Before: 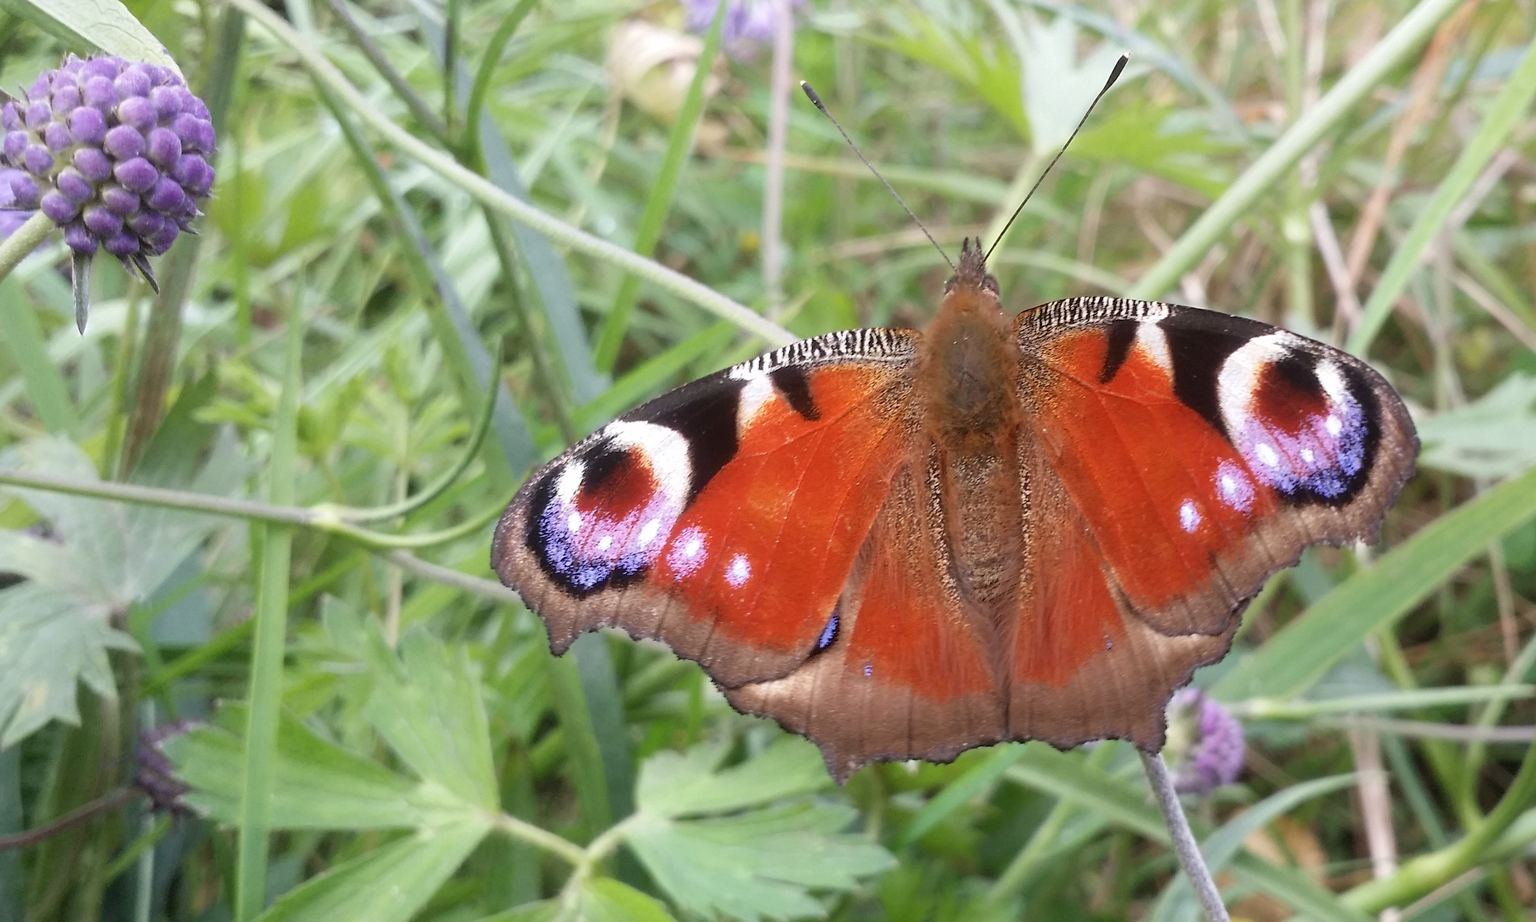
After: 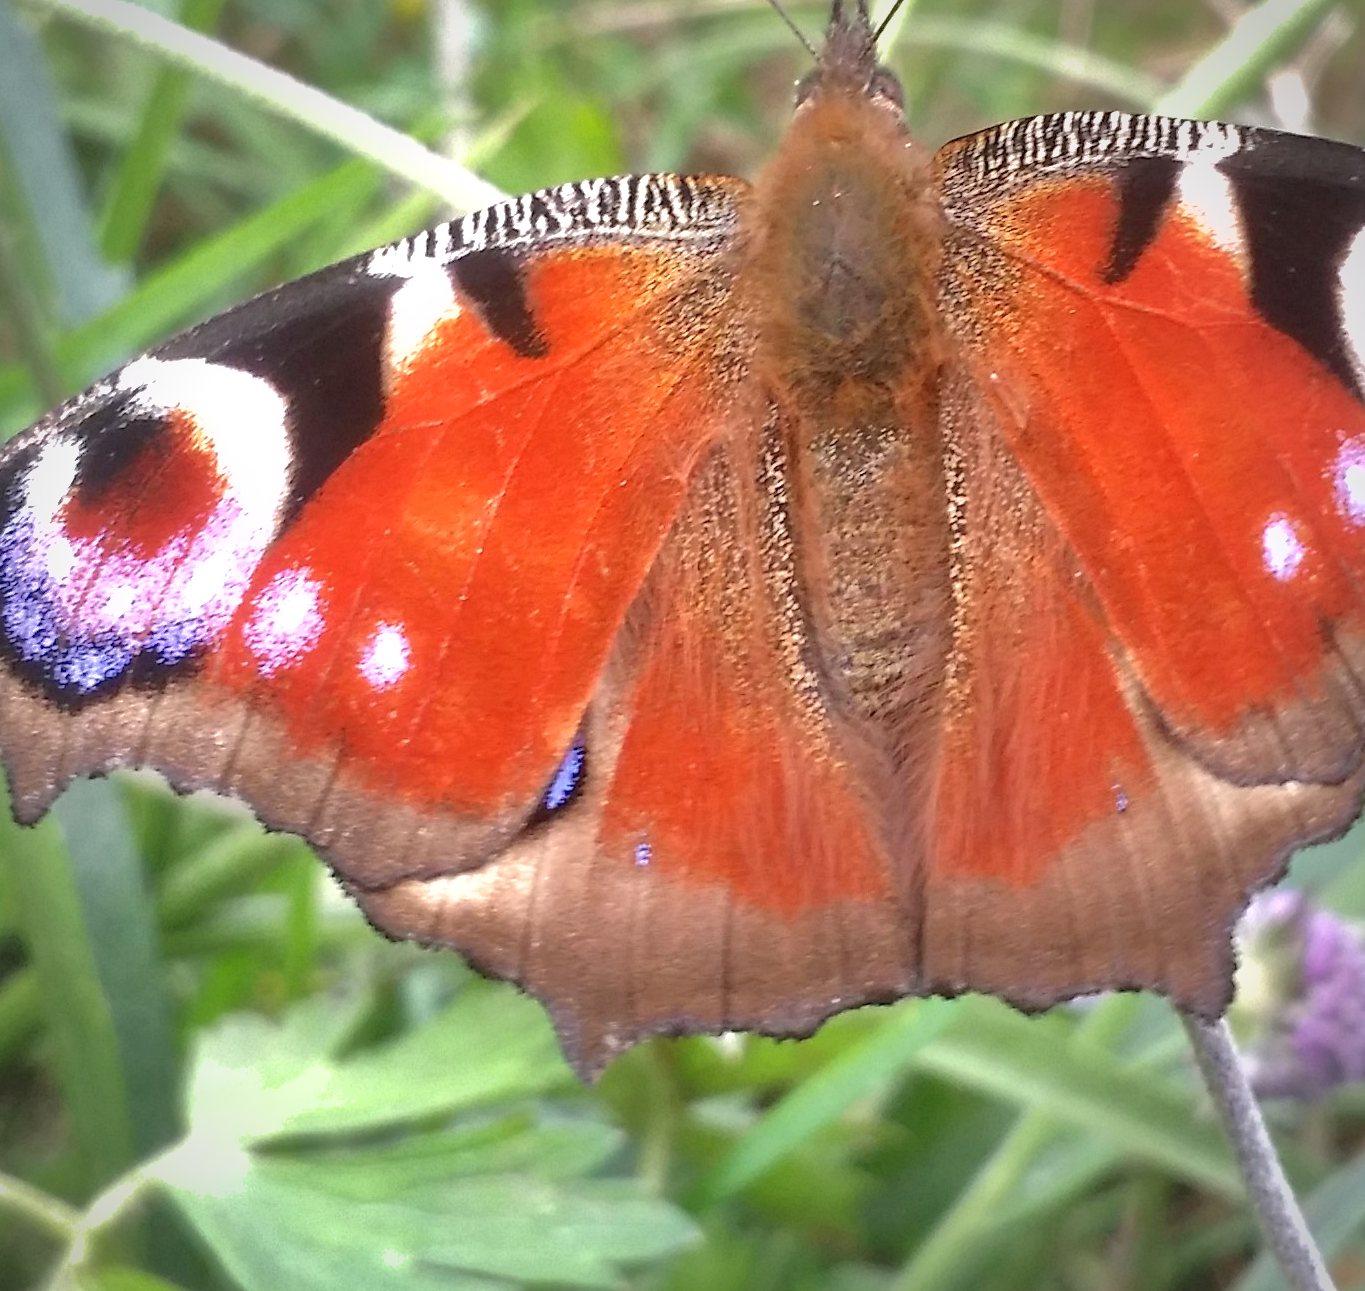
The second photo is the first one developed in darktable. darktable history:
exposure: black level correction 0, exposure 0.704 EV, compensate highlight preservation false
crop: left 35.444%, top 26.137%, right 19.791%, bottom 3.377%
vignetting: brightness -0.437, saturation -0.193, automatic ratio true
shadows and highlights: highlights -60.01, highlights color adjustment 46.46%
